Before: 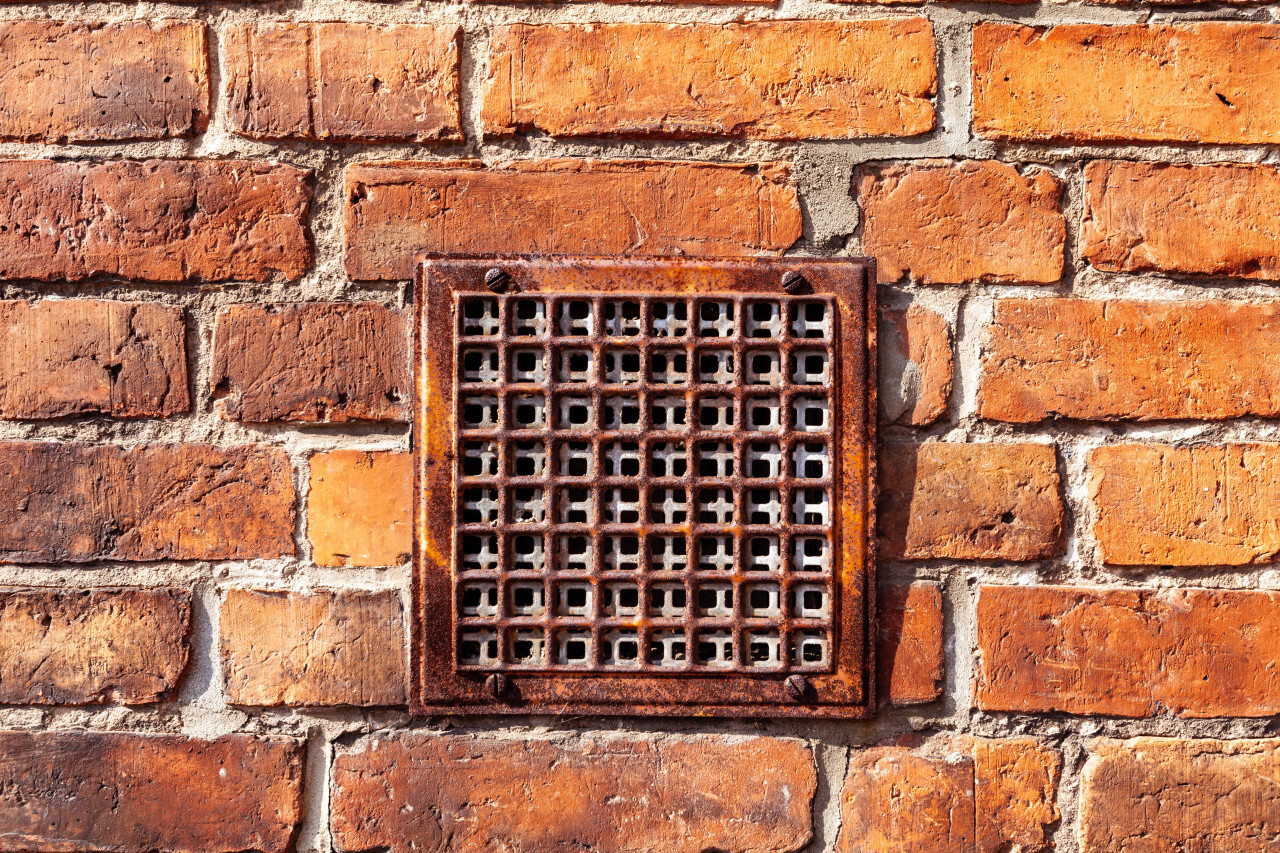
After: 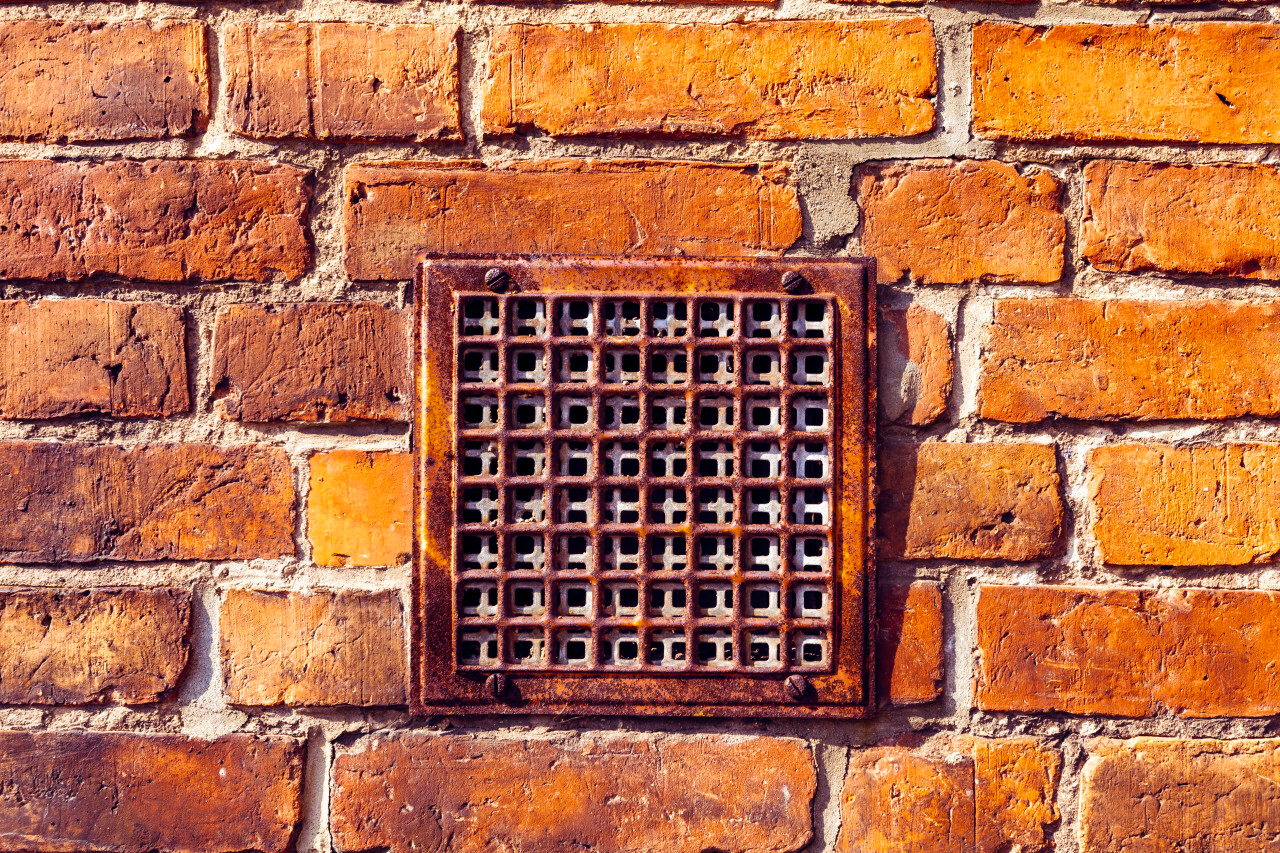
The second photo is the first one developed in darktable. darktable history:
color balance rgb: shadows lift › luminance -21.362%, shadows lift › chroma 9.029%, shadows lift › hue 284.14°, global offset › chroma 0.053%, global offset › hue 253.69°, linear chroma grading › global chroma 15.047%, perceptual saturation grading › global saturation 8.044%, perceptual saturation grading › shadows 2.999%
velvia: on, module defaults
